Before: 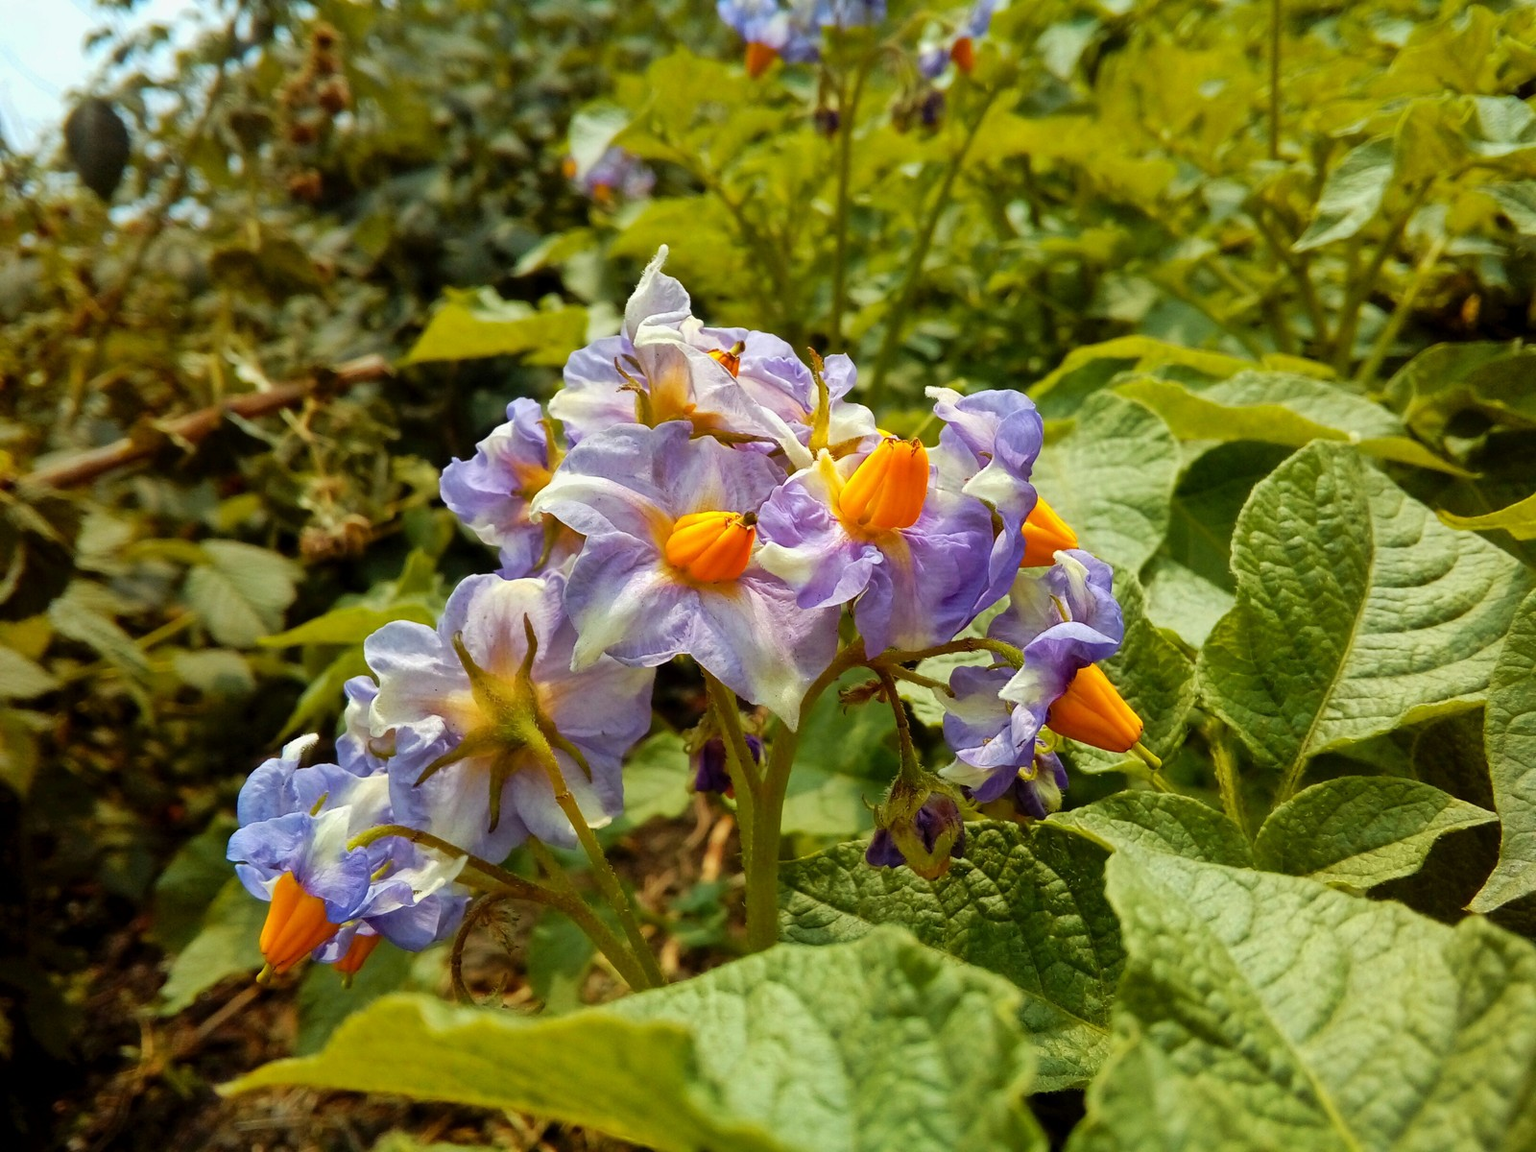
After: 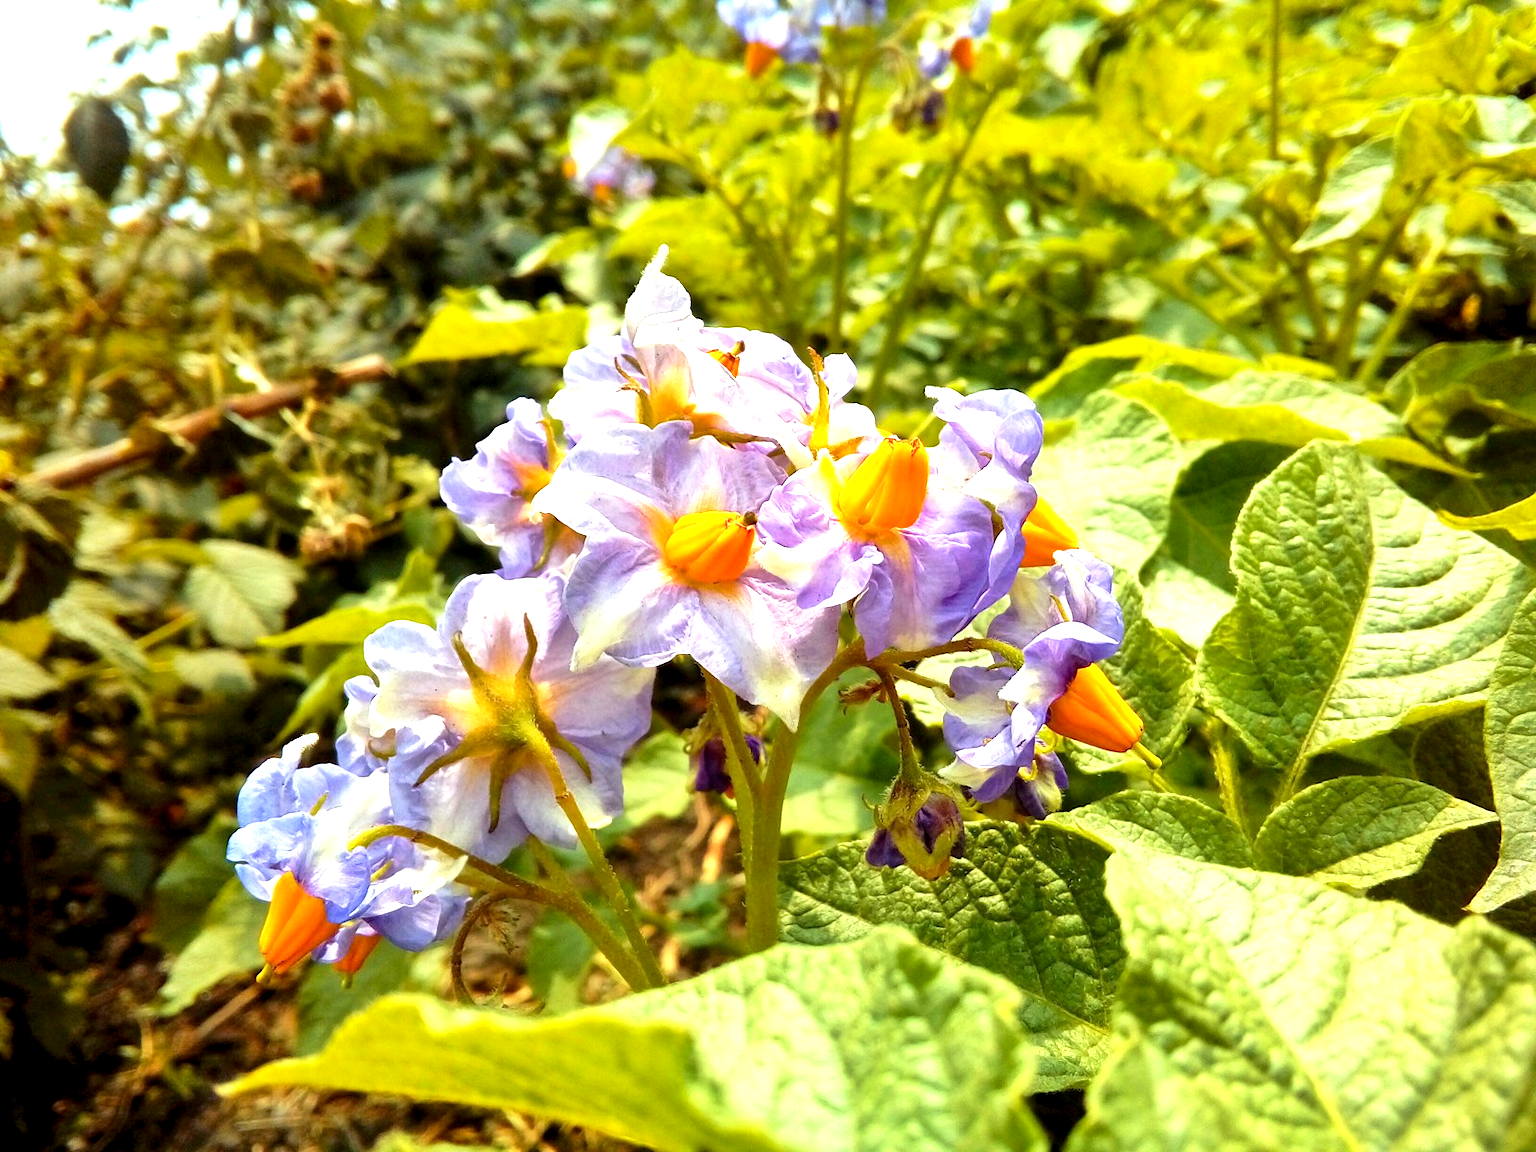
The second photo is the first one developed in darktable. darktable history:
exposure: black level correction 0.002, exposure 1.316 EV, compensate highlight preservation false
